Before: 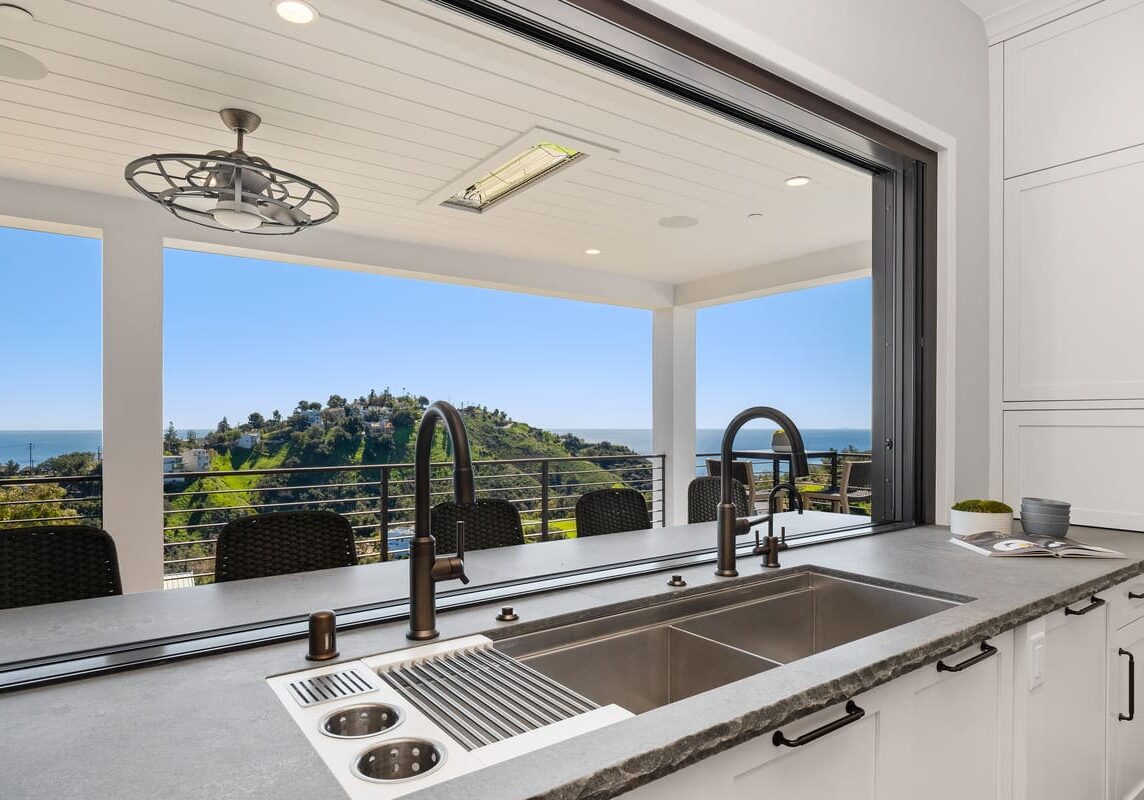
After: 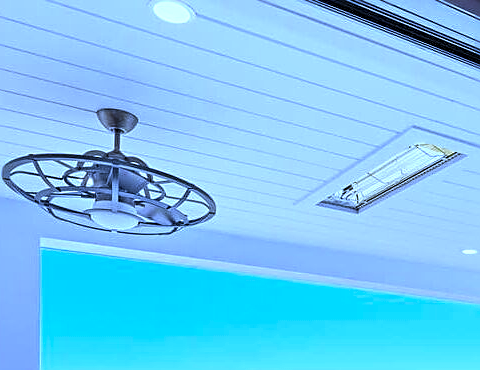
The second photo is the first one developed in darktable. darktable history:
crop and rotate: left 10.817%, top 0.062%, right 47.194%, bottom 53.626%
color zones: curves: ch0 [(0.004, 0.305) (0.261, 0.623) (0.389, 0.399) (0.708, 0.571) (0.947, 0.34)]; ch1 [(0.025, 0.645) (0.229, 0.584) (0.326, 0.551) (0.484, 0.262) (0.757, 0.643)]
white balance: red 0.766, blue 1.537
sharpen: on, module defaults
local contrast: highlights 100%, shadows 100%, detail 131%, midtone range 0.2
